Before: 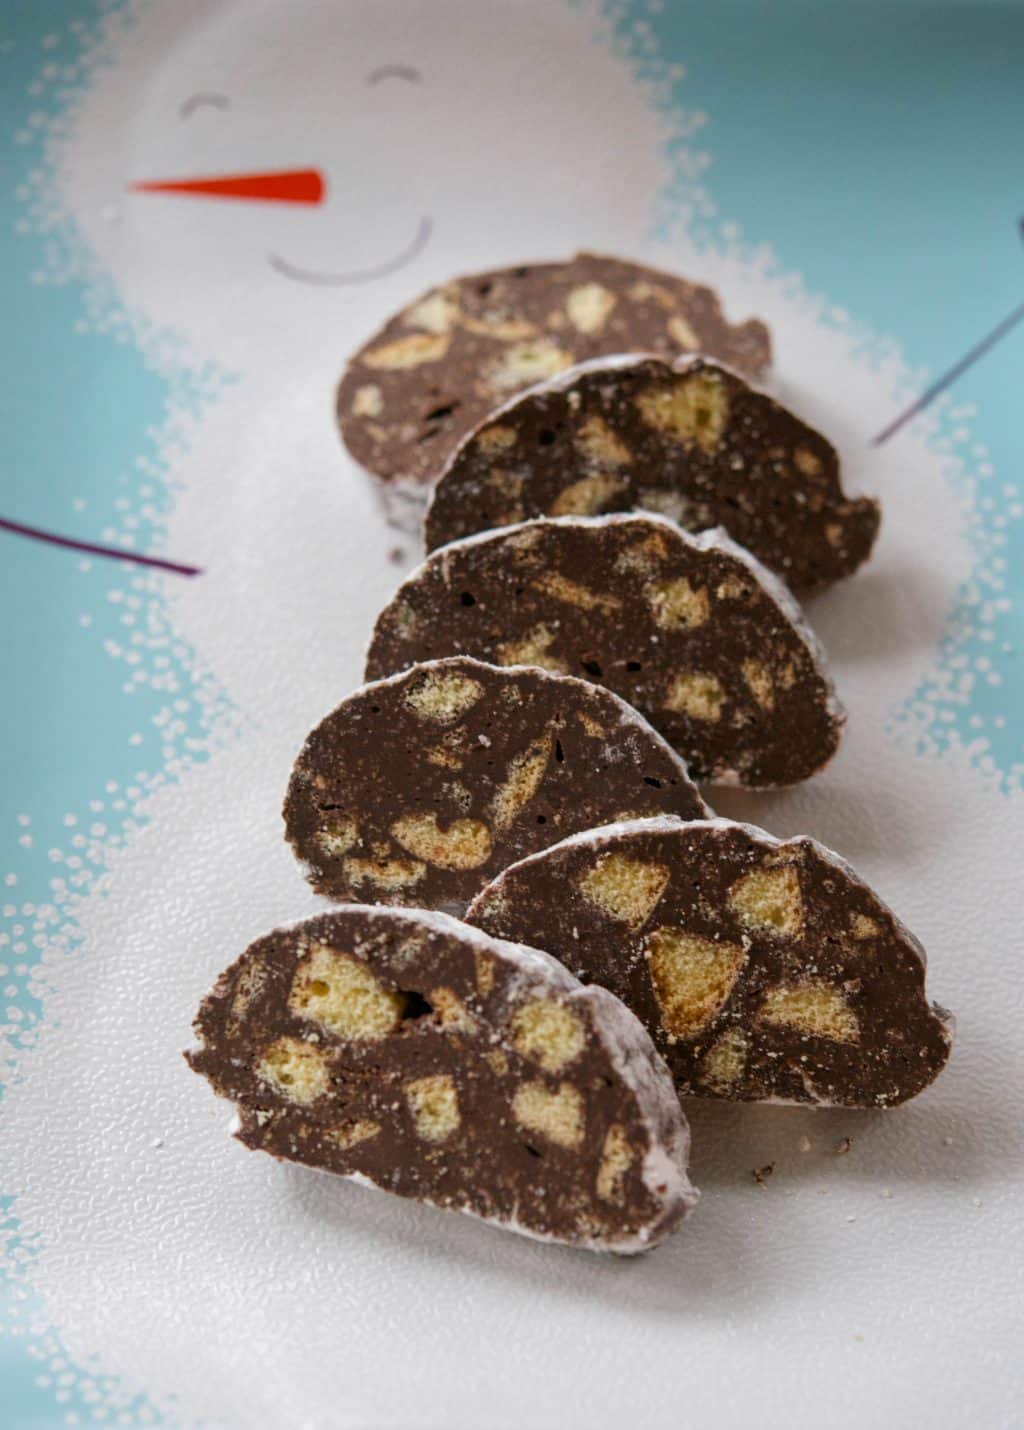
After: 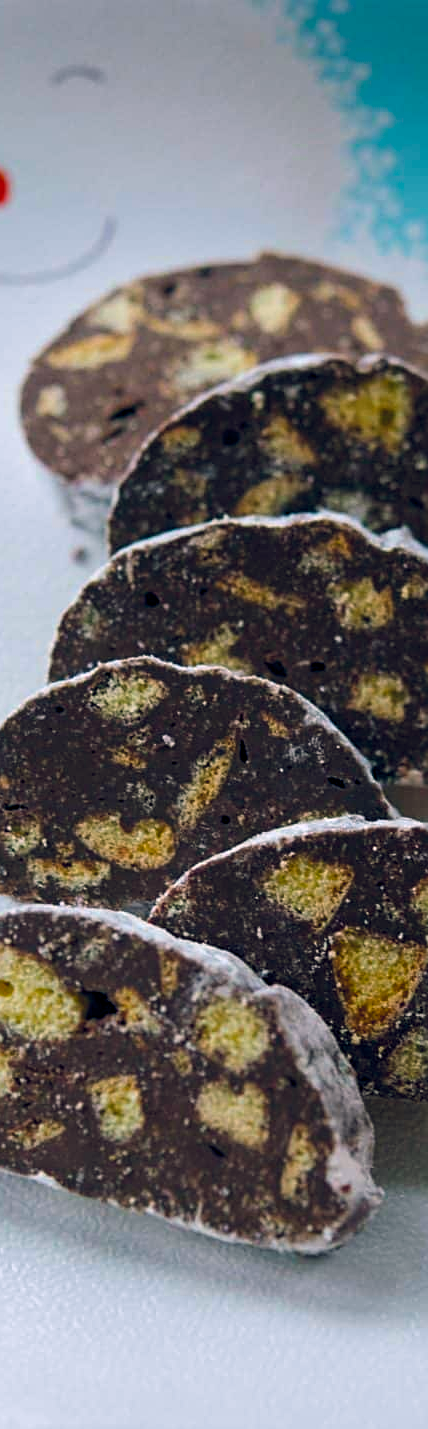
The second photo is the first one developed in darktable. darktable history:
crop: left 30.906%, right 27.26%
sharpen: on, module defaults
color balance rgb: shadows lift › luminance -9.098%, power › luminance -7.531%, power › chroma 2.275%, power › hue 221.47°, global offset › chroma 0.131%, global offset › hue 253.6°, perceptual saturation grading › global saturation 29.696%, global vibrance 34.692%
